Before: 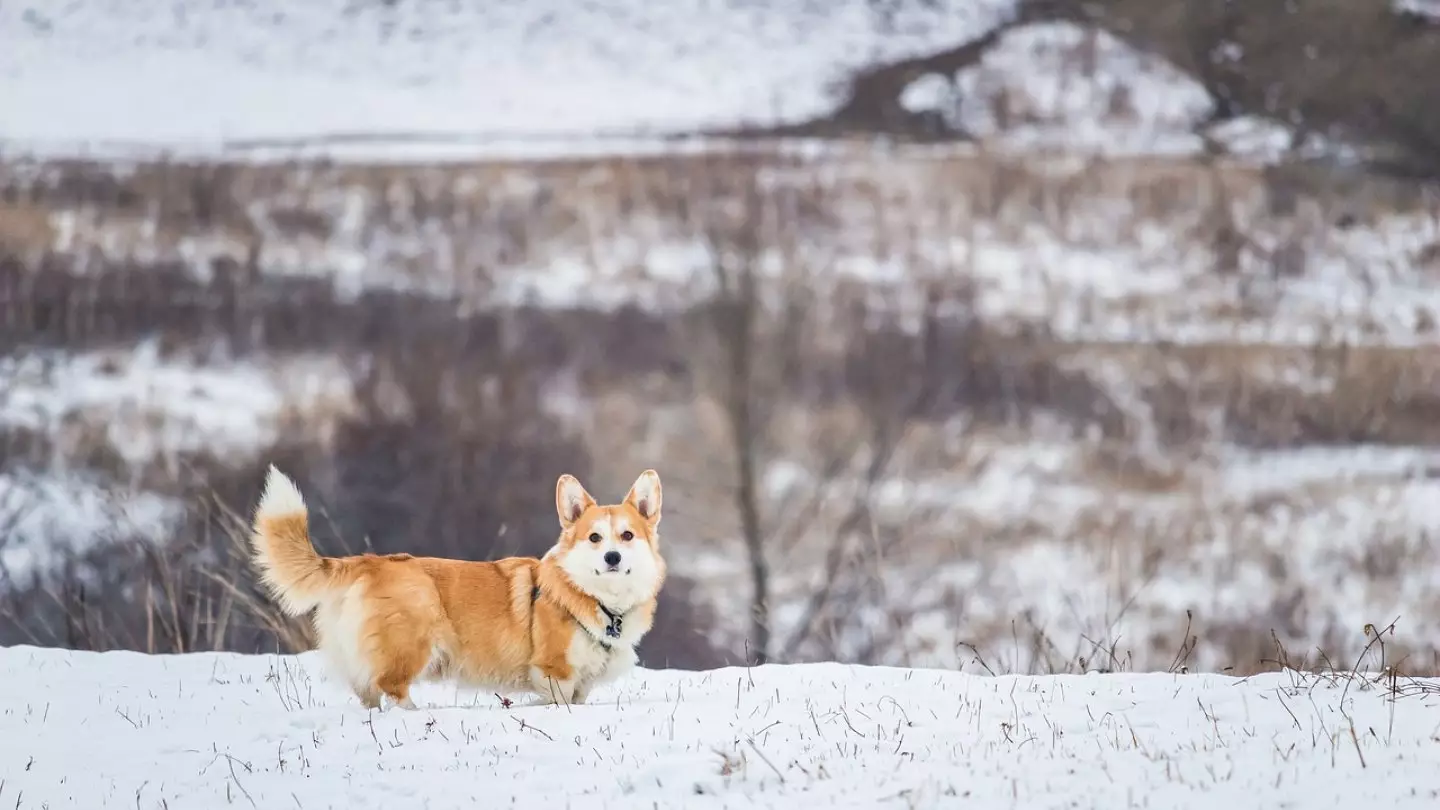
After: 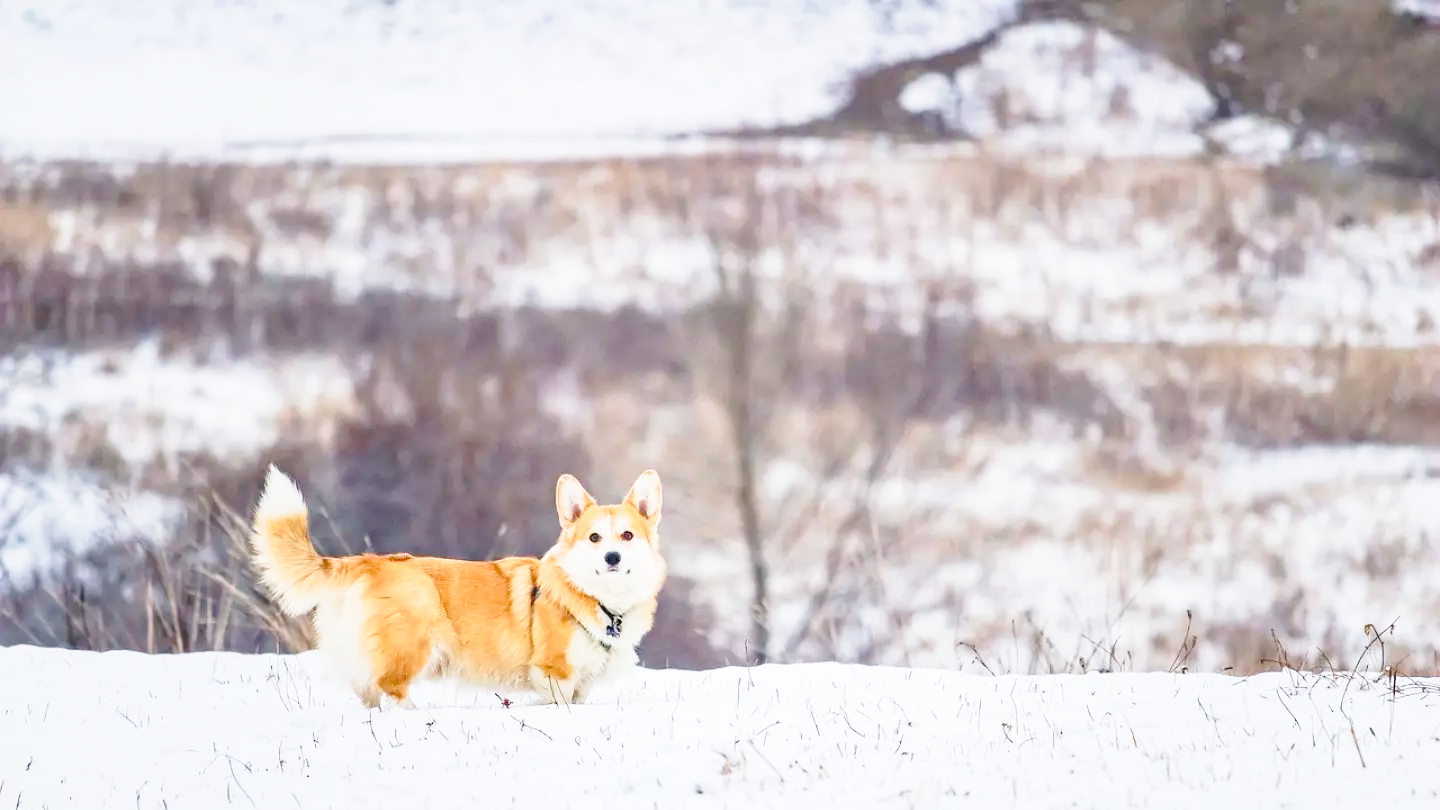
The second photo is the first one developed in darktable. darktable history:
contrast brightness saturation: contrast 0.03, brightness 0.06, saturation 0.13
base curve: curves: ch0 [(0, 0) (0.028, 0.03) (0.121, 0.232) (0.46, 0.748) (0.859, 0.968) (1, 1)], preserve colors none
